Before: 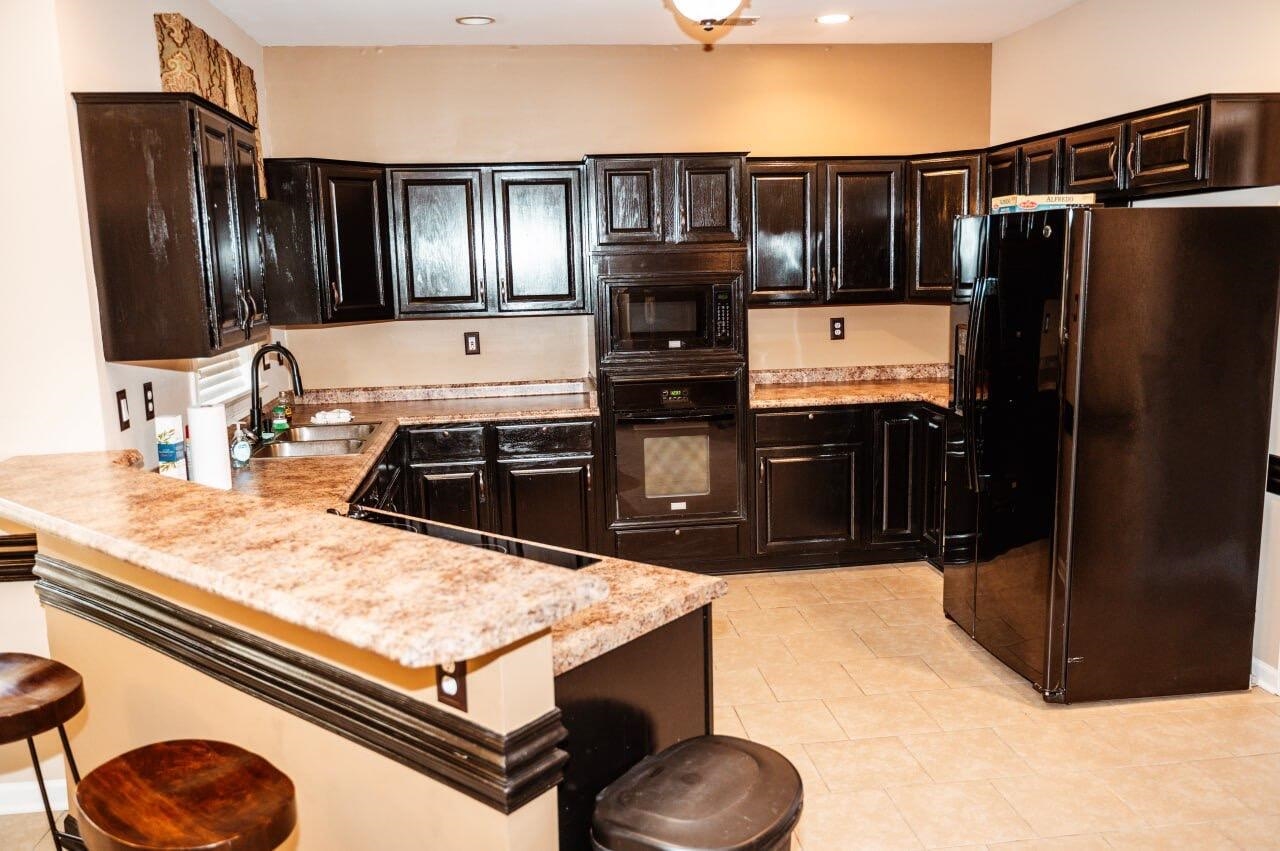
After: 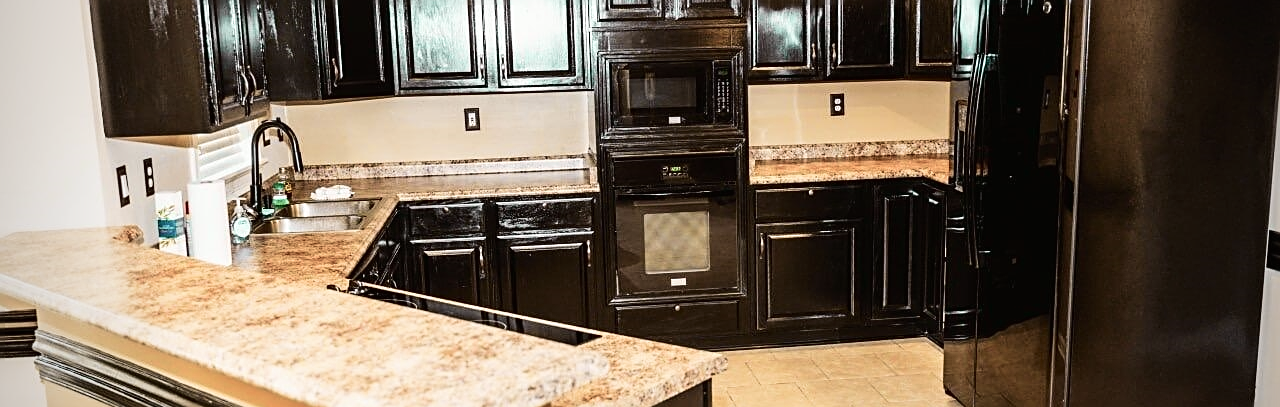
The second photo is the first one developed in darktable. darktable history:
velvia: on, module defaults
sharpen: on, module defaults
tone curve: curves: ch0 [(0, 0.008) (0.107, 0.091) (0.283, 0.287) (0.461, 0.498) (0.64, 0.679) (0.822, 0.841) (0.998, 0.978)]; ch1 [(0, 0) (0.316, 0.349) (0.466, 0.442) (0.502, 0.5) (0.527, 0.519) (0.561, 0.553) (0.608, 0.629) (0.669, 0.704) (0.859, 0.899) (1, 1)]; ch2 [(0, 0) (0.33, 0.301) (0.421, 0.443) (0.473, 0.498) (0.502, 0.504) (0.522, 0.525) (0.592, 0.61) (0.705, 0.7) (1, 1)], color space Lab, independent channels, preserve colors none
vignetting: fall-off start 73.79%
crop and rotate: top 26.427%, bottom 25.719%
tone equalizer: on, module defaults
contrast brightness saturation: contrast 0.097, saturation -0.29
shadows and highlights: shadows 12.79, white point adjustment 1.2, highlights -1.1, soften with gaussian
